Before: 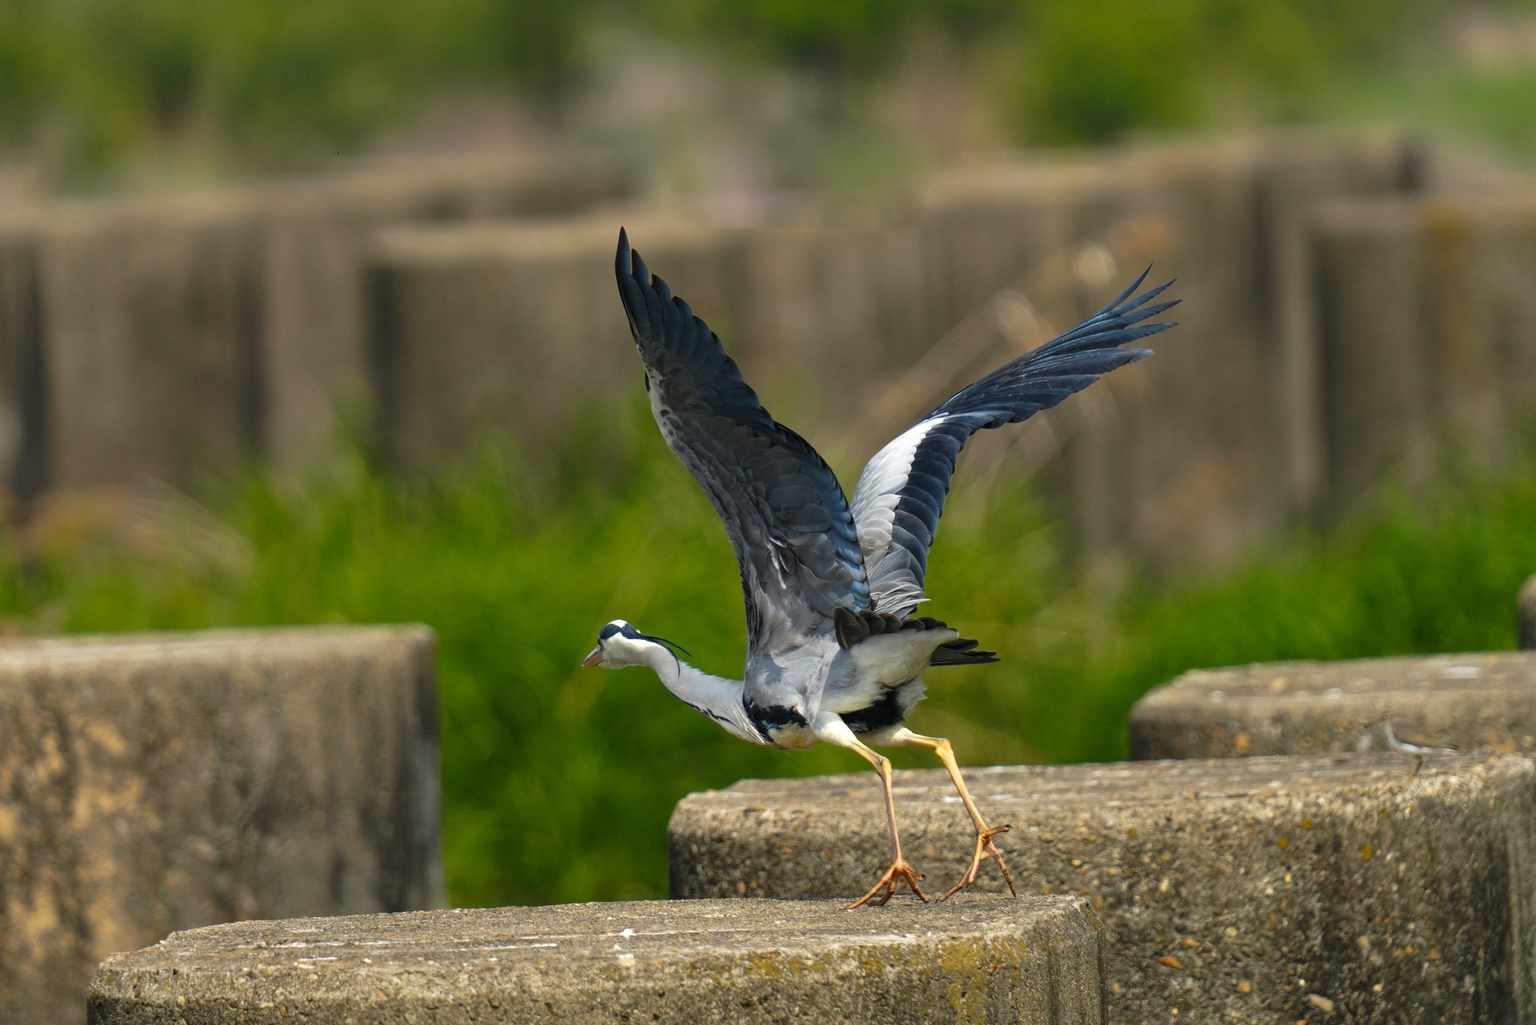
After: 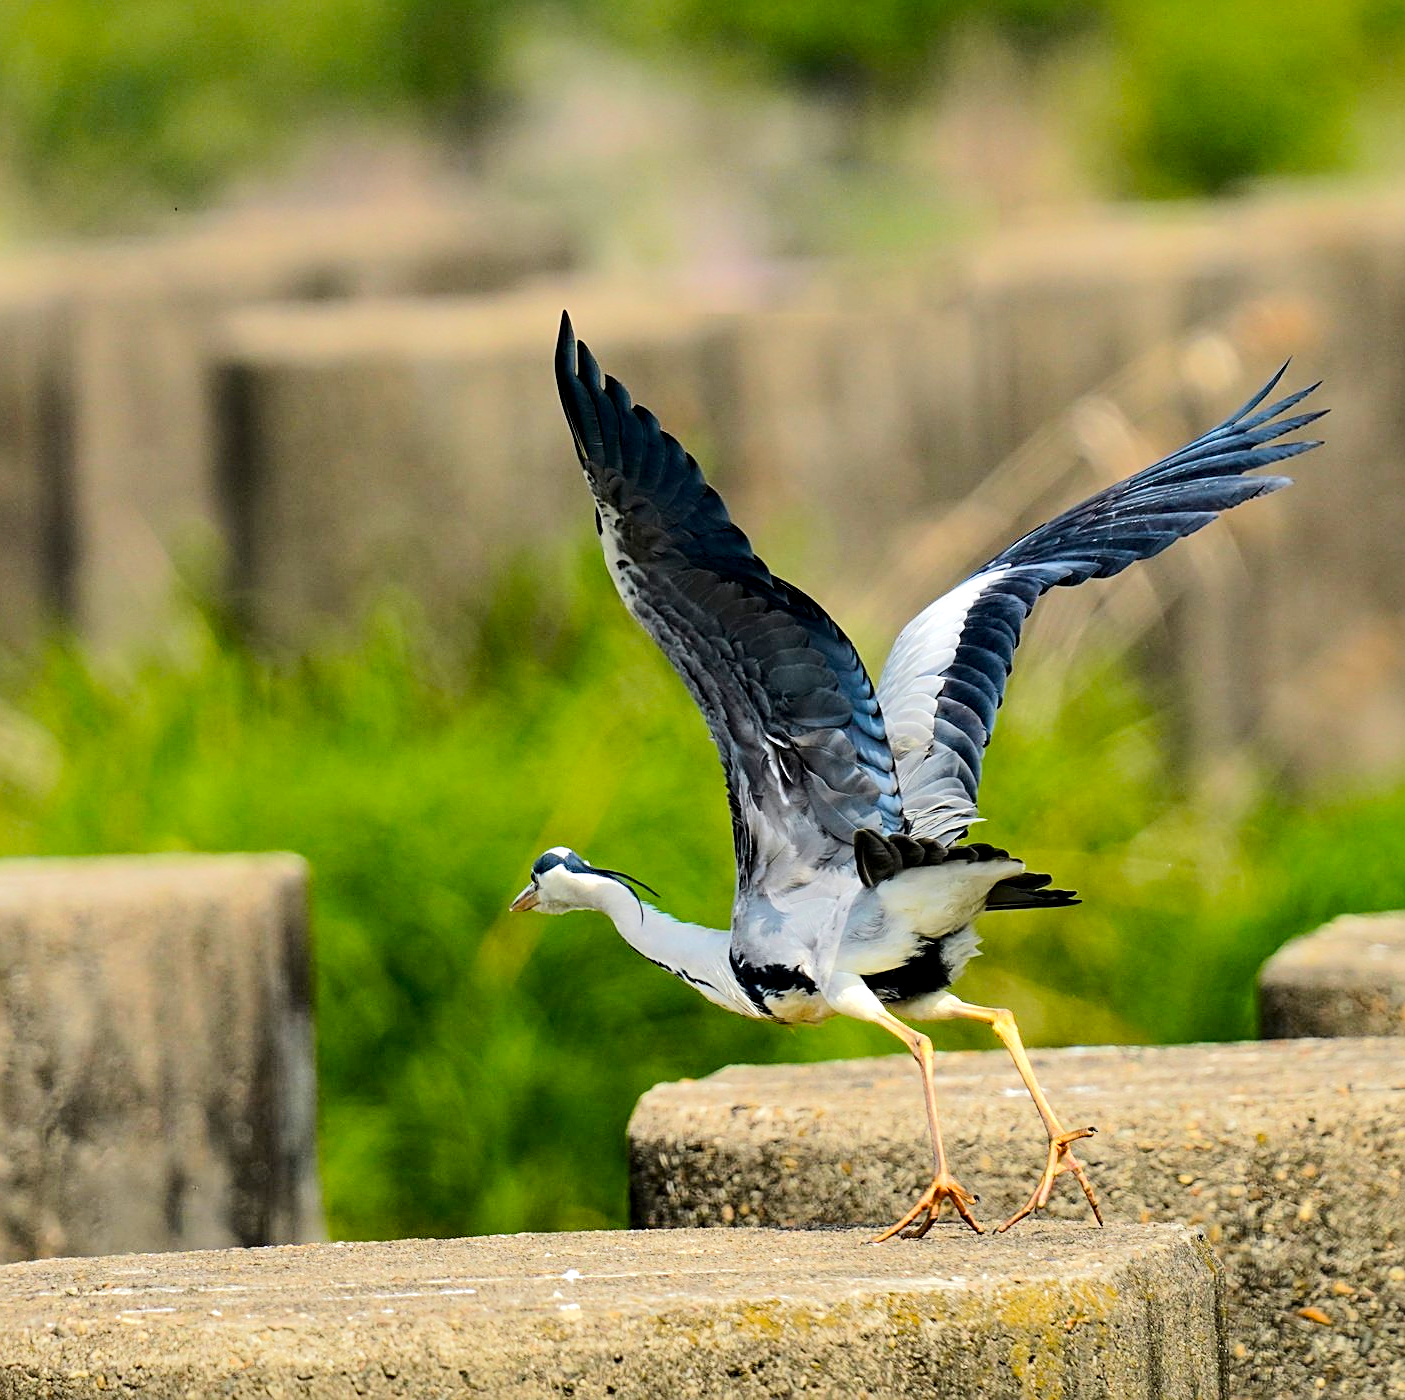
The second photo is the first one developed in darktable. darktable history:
tone equalizer: -7 EV 0.148 EV, -6 EV 0.625 EV, -5 EV 1.14 EV, -4 EV 1.36 EV, -3 EV 1.16 EV, -2 EV 0.6 EV, -1 EV 0.156 EV, edges refinement/feathering 500, mask exposure compensation -1.57 EV, preserve details no
exposure: black level correction 0.01, exposure 0.015 EV, compensate highlight preservation false
crop and rotate: left 13.639%, right 19.442%
sharpen: radius 1.974
